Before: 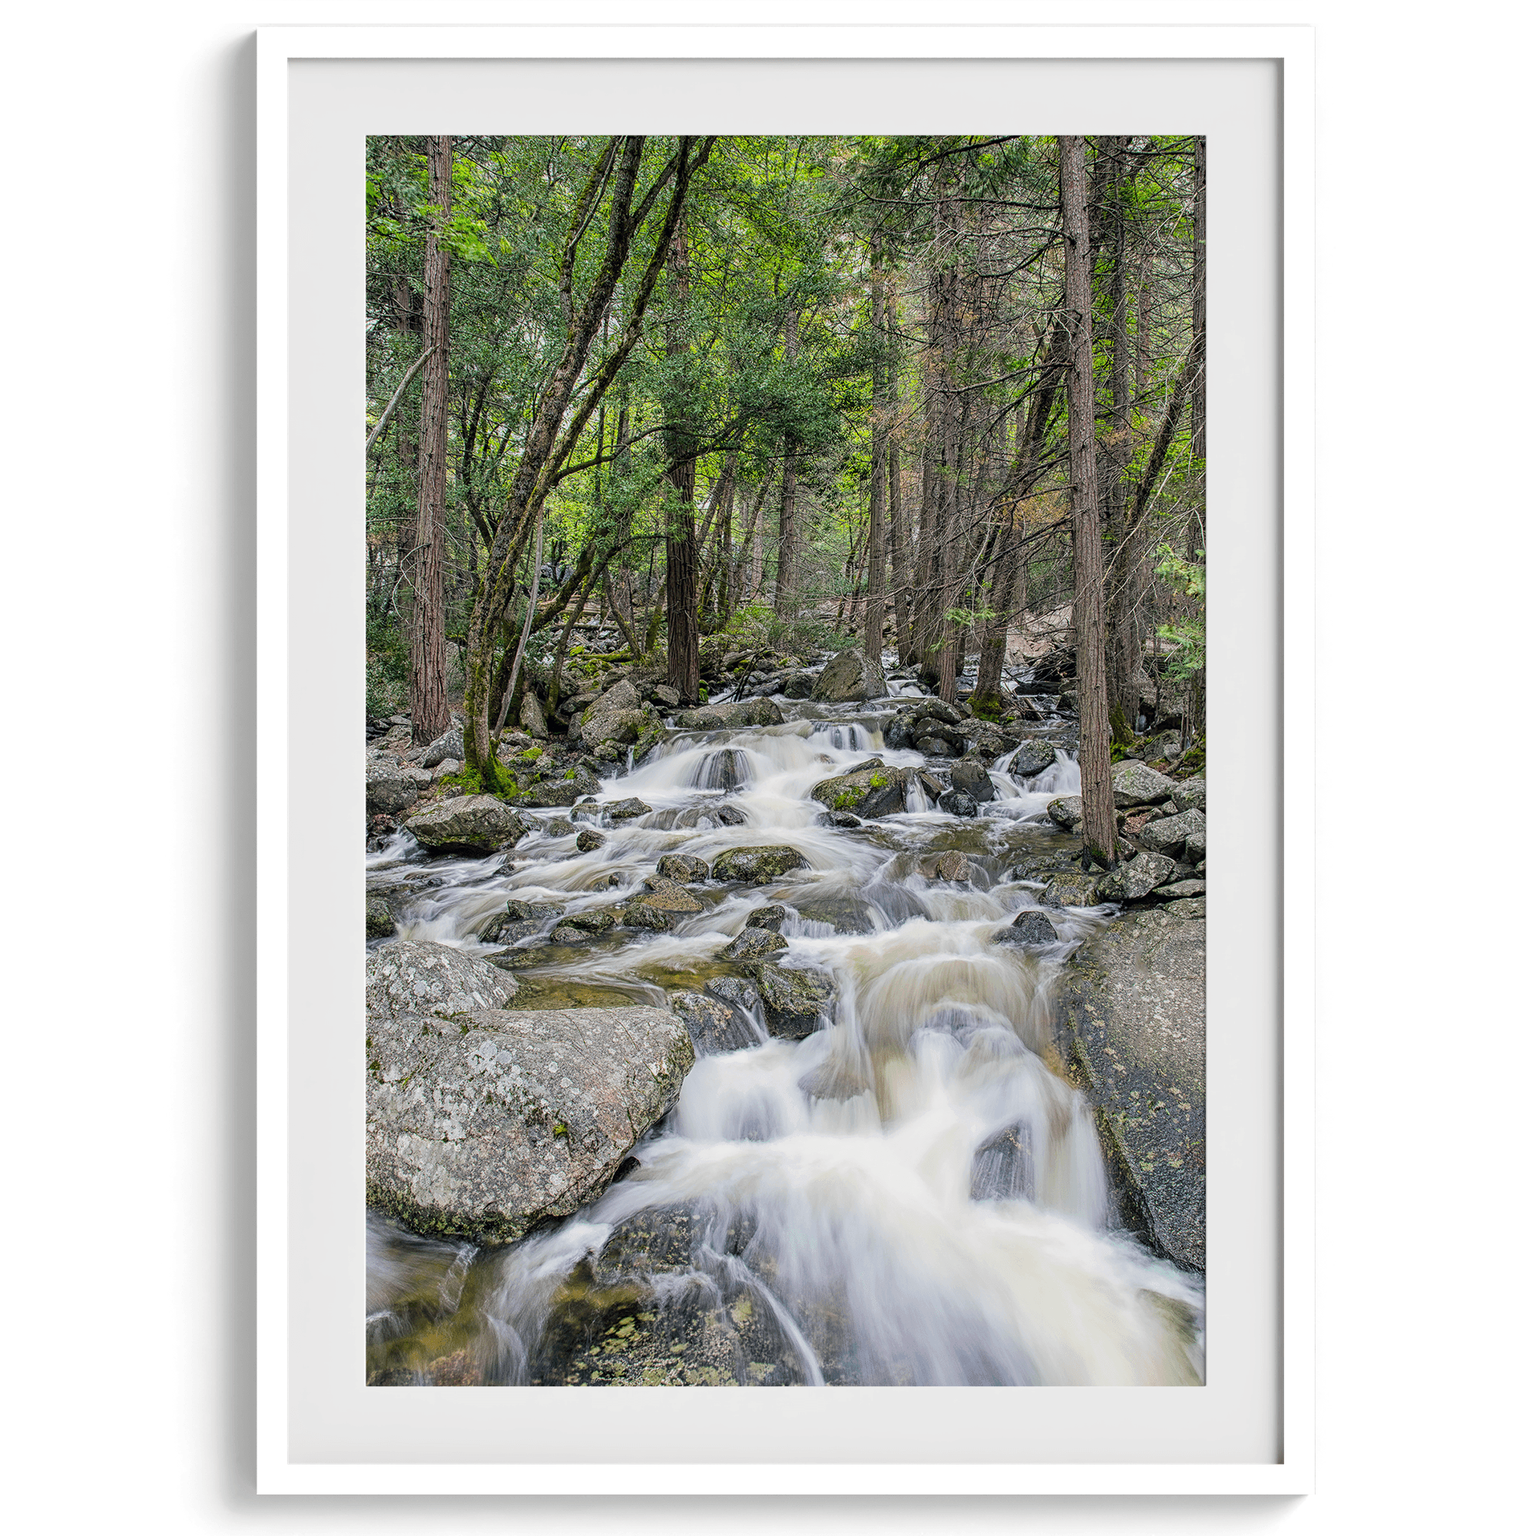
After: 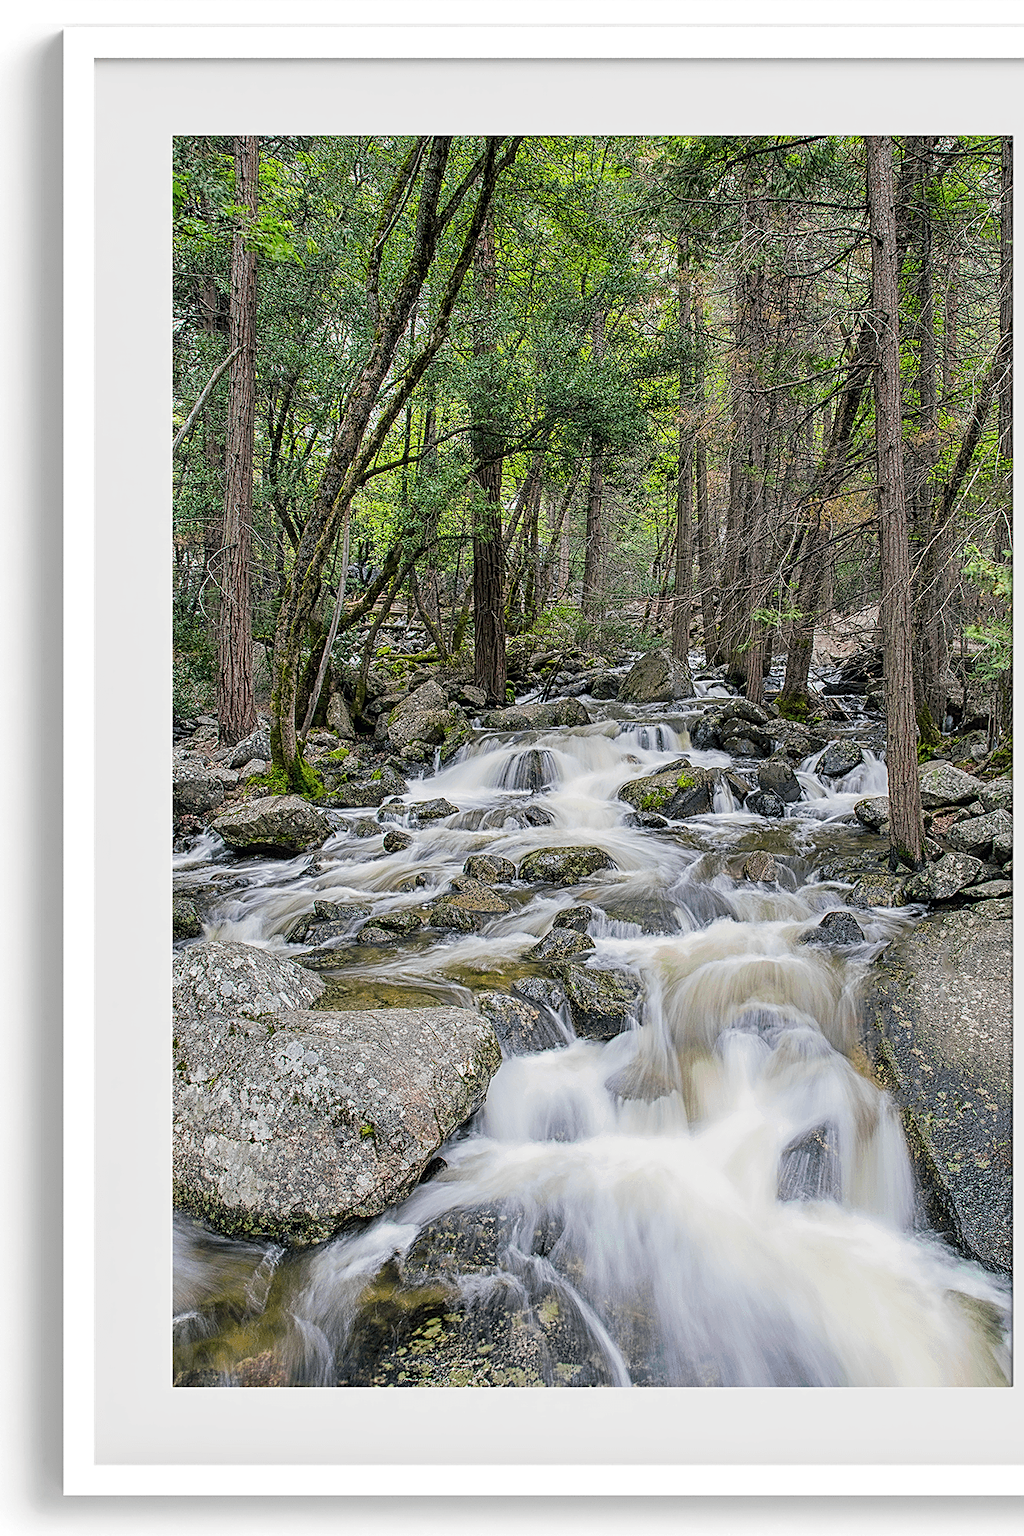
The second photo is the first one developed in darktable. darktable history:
sharpen: on, module defaults
crop and rotate: left 12.648%, right 20.685%
